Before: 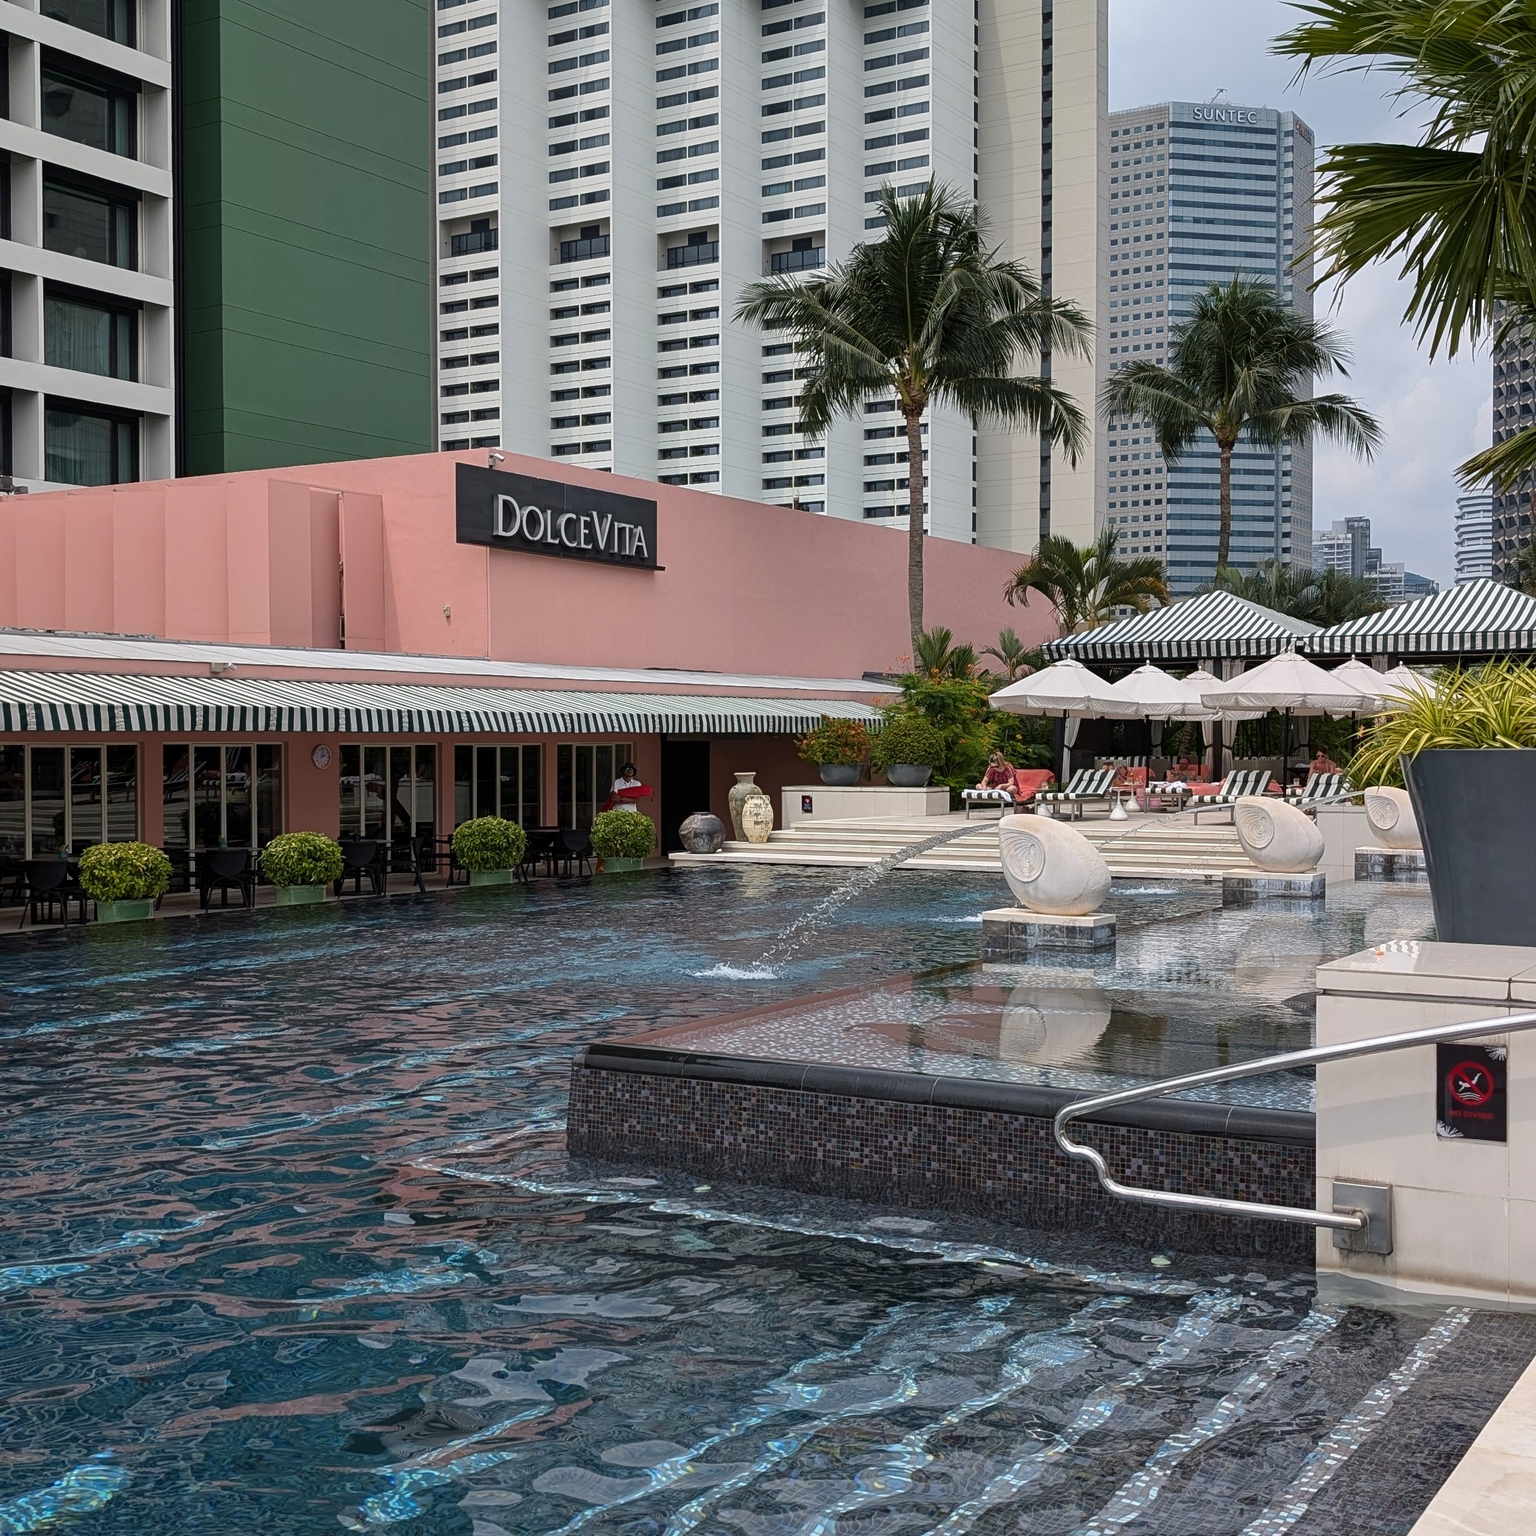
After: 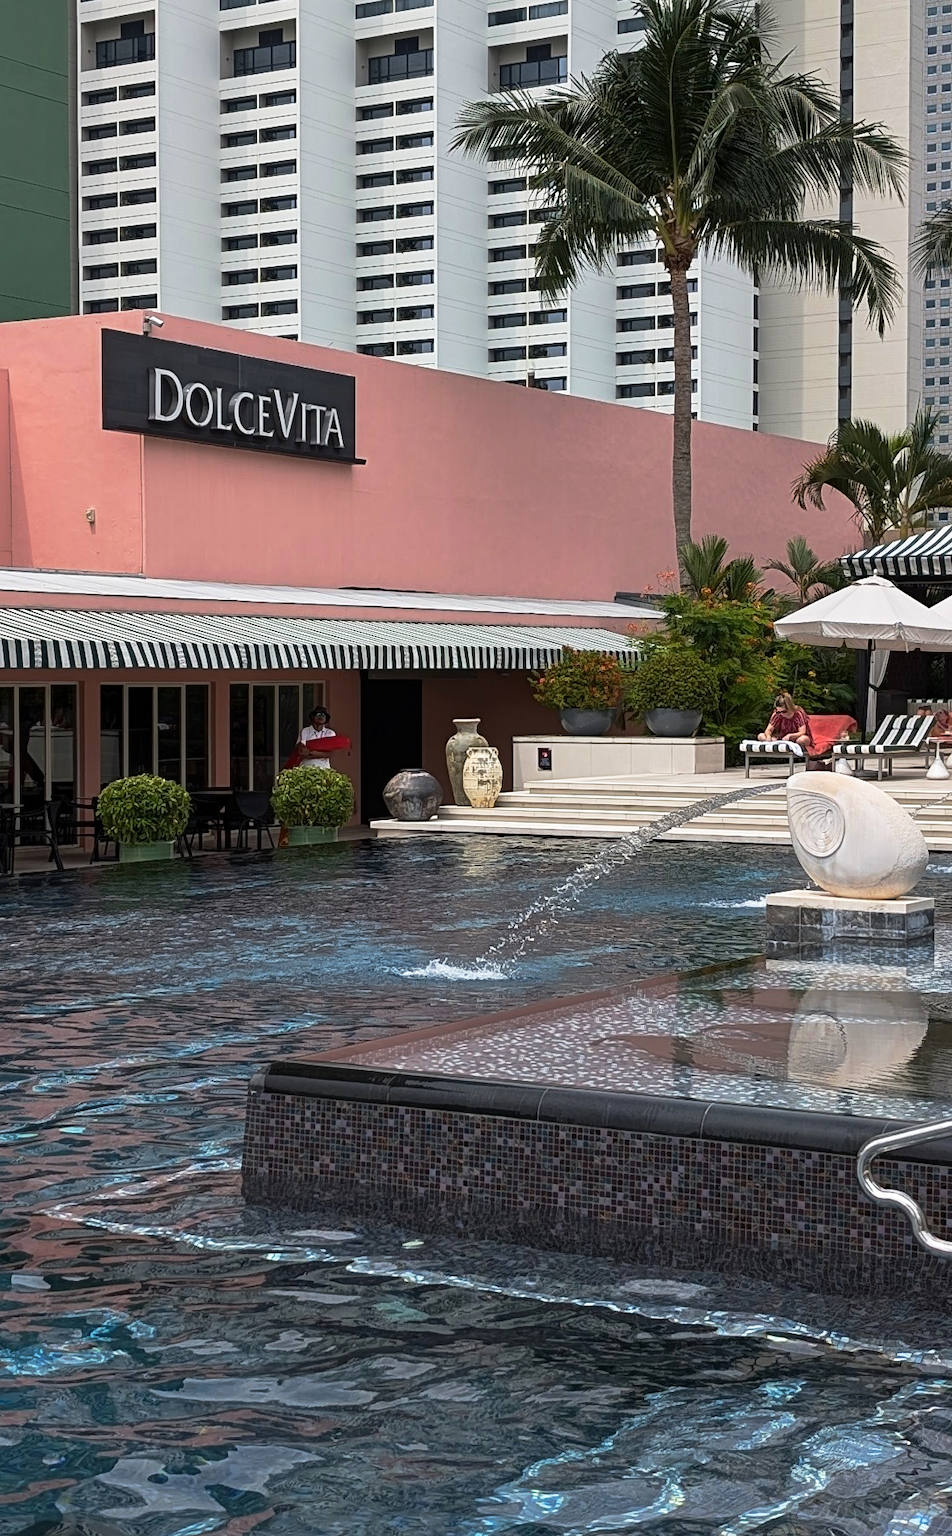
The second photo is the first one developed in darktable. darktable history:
sharpen: radius 5.283, amount 0.313, threshold 26.427
base curve: curves: ch0 [(0, 0) (0.257, 0.25) (0.482, 0.586) (0.757, 0.871) (1, 1)], preserve colors none
crop and rotate: angle 0.011°, left 24.447%, top 13.208%, right 26.356%, bottom 7.478%
